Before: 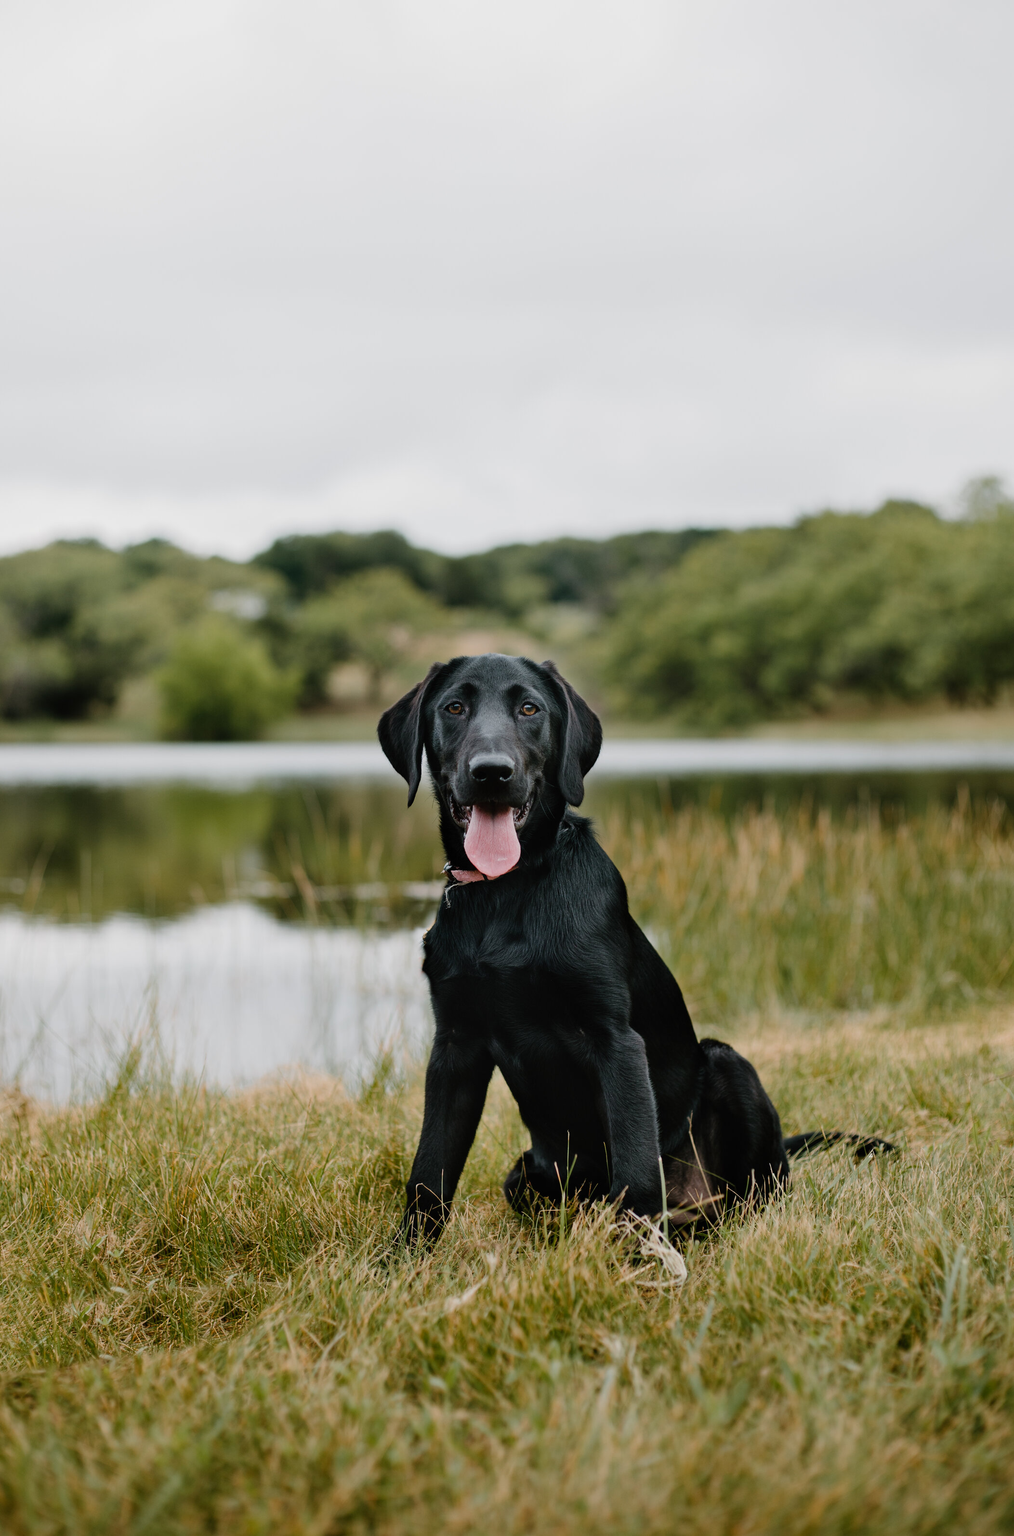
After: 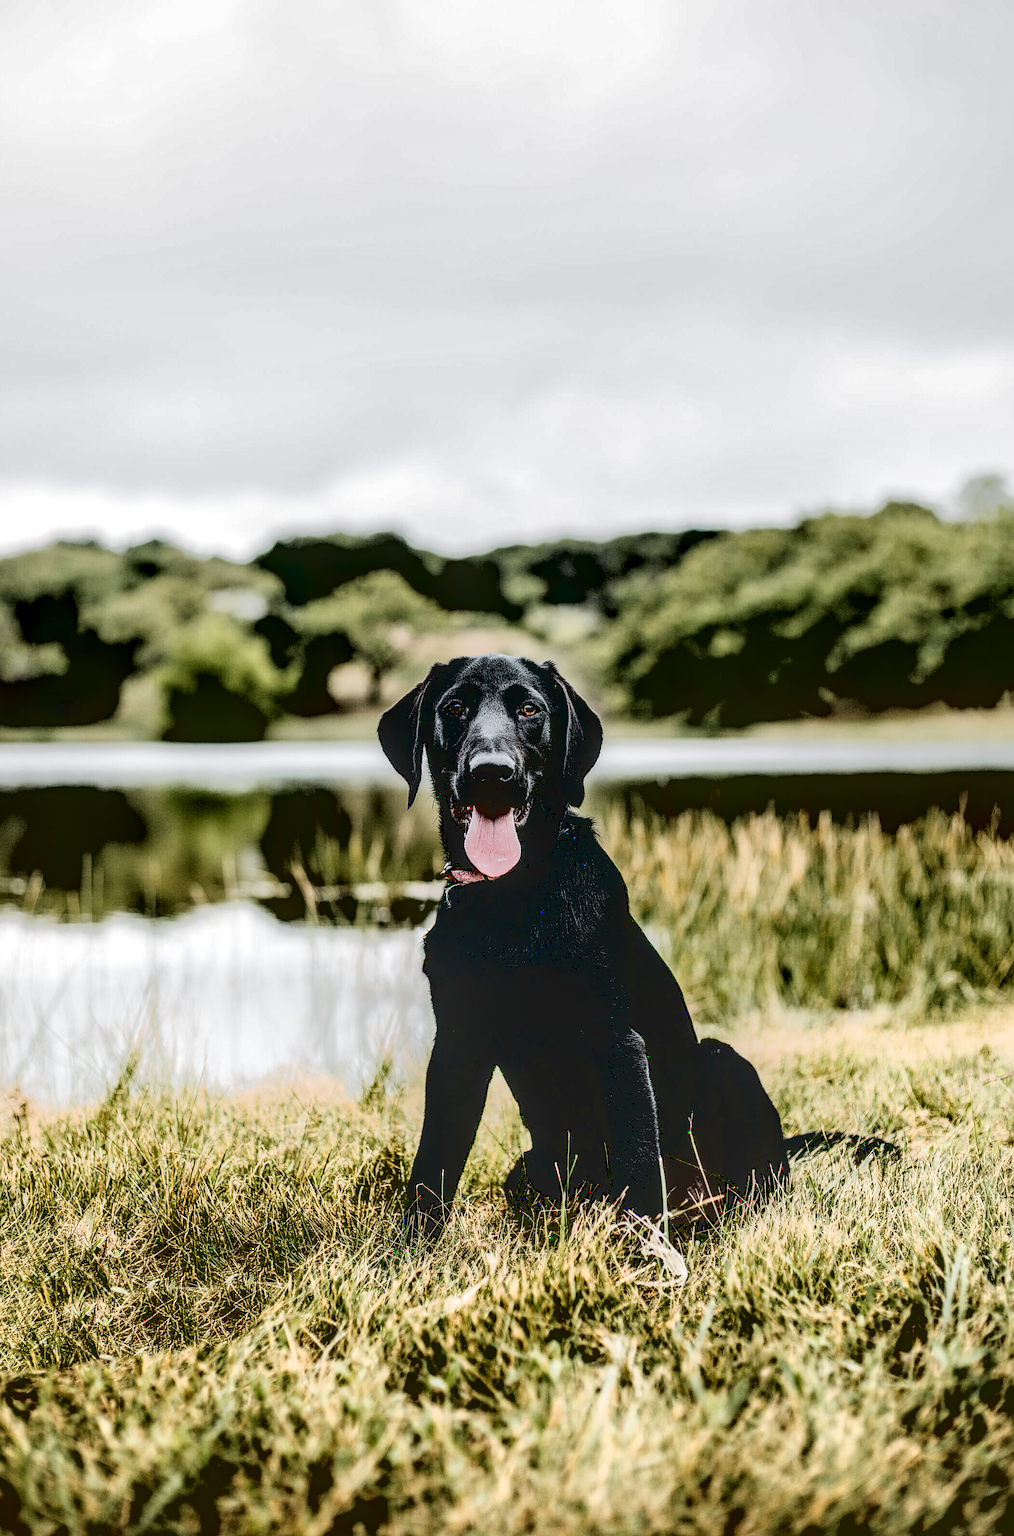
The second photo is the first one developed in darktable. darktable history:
base curve: curves: ch0 [(0.065, 0.026) (0.236, 0.358) (0.53, 0.546) (0.777, 0.841) (0.924, 0.992)], preserve colors average RGB
sharpen: on, module defaults
local contrast: detail 203%
tone curve: curves: ch0 [(0, 0) (0.003, 0.018) (0.011, 0.024) (0.025, 0.038) (0.044, 0.067) (0.069, 0.098) (0.1, 0.13) (0.136, 0.165) (0.177, 0.205) (0.224, 0.249) (0.277, 0.304) (0.335, 0.365) (0.399, 0.432) (0.468, 0.505) (0.543, 0.579) (0.623, 0.652) (0.709, 0.725) (0.801, 0.802) (0.898, 0.876) (1, 1)], preserve colors none
